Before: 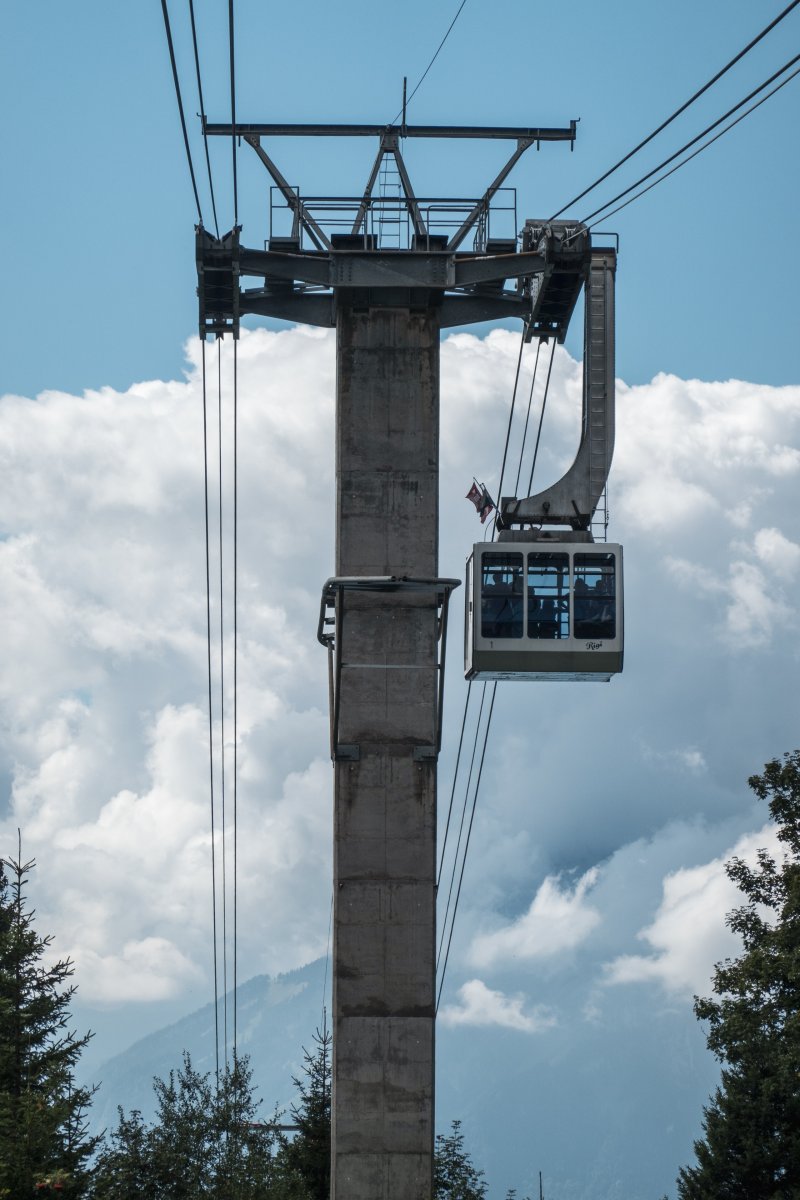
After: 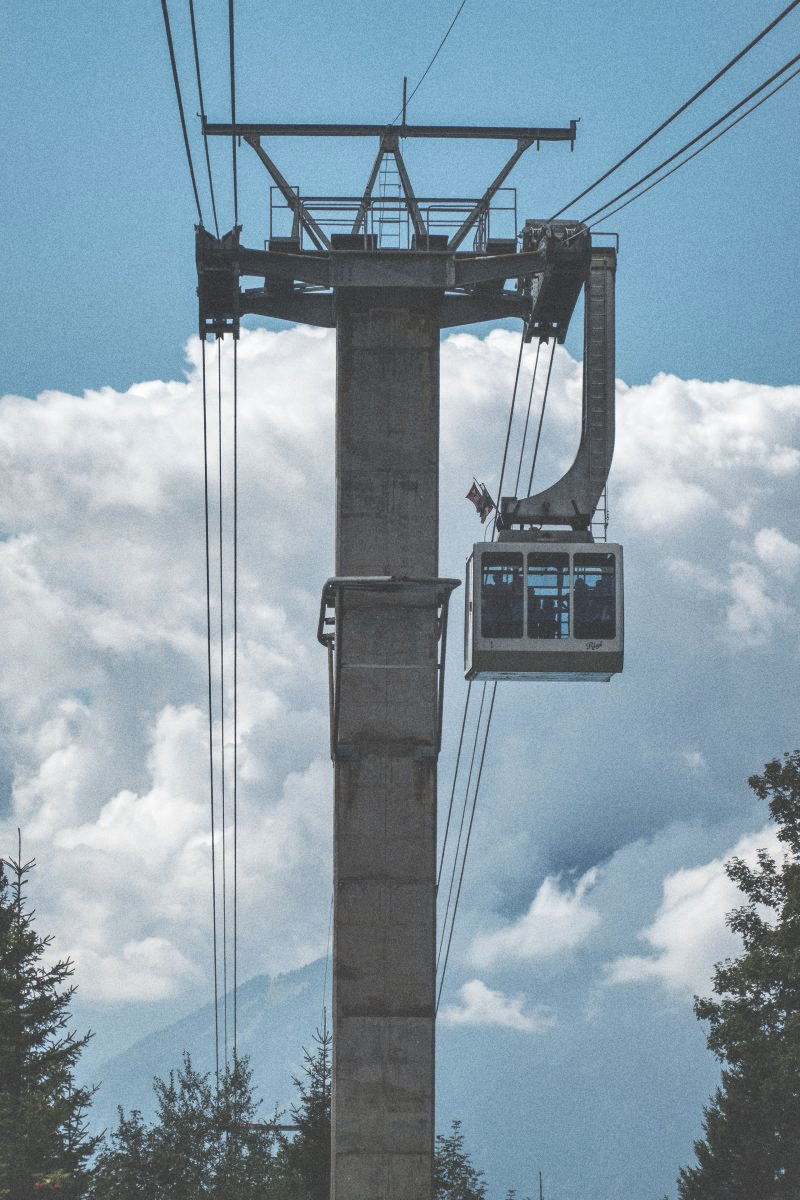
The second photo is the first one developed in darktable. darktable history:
grain: coarseness 22.88 ISO
exposure: black level correction -0.041, exposure 0.064 EV, compensate highlight preservation false
shadows and highlights: soften with gaussian
